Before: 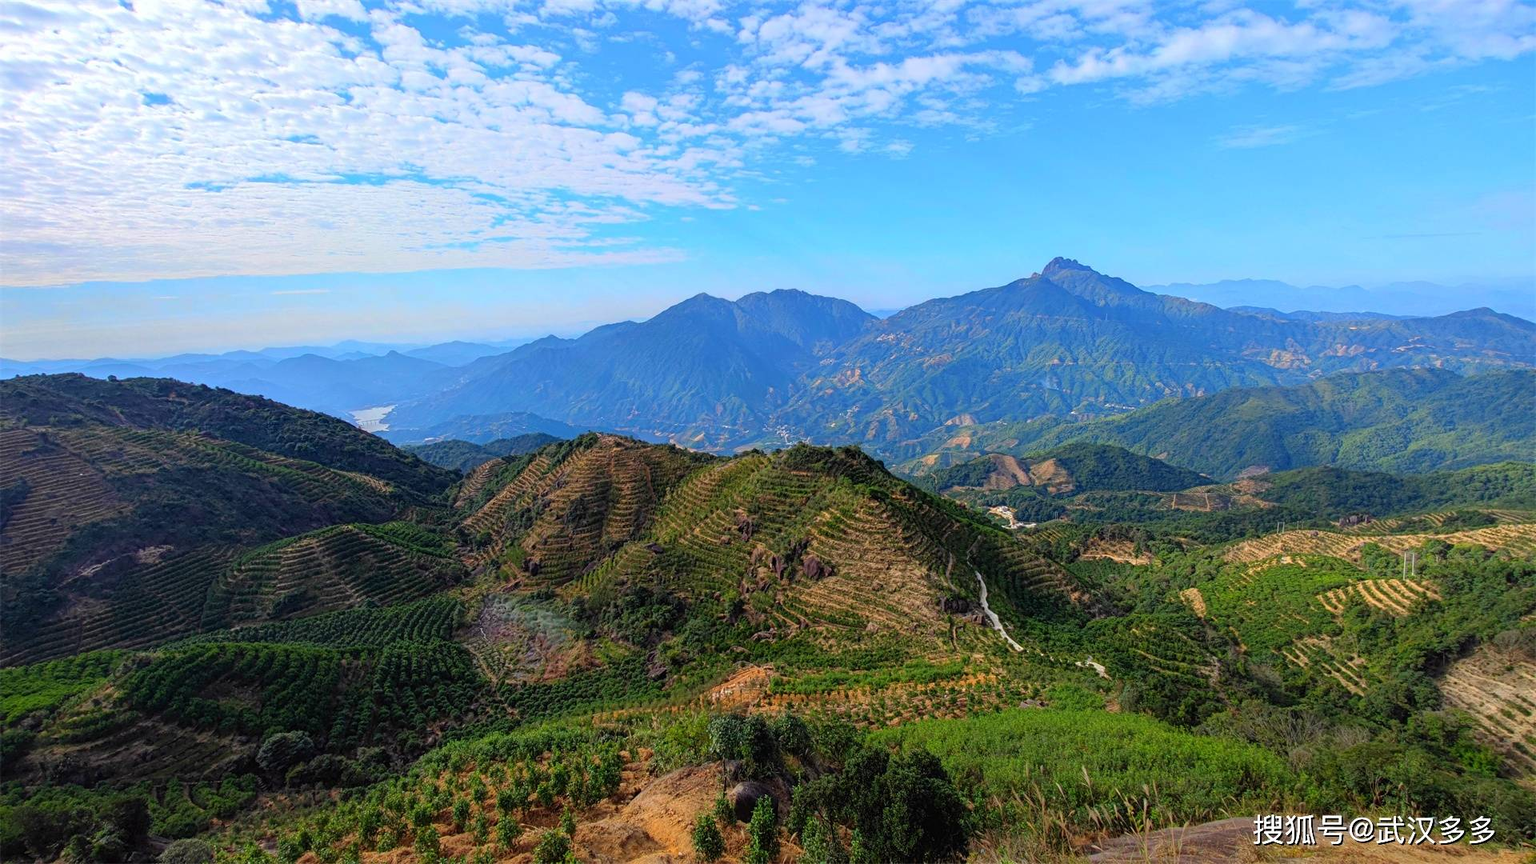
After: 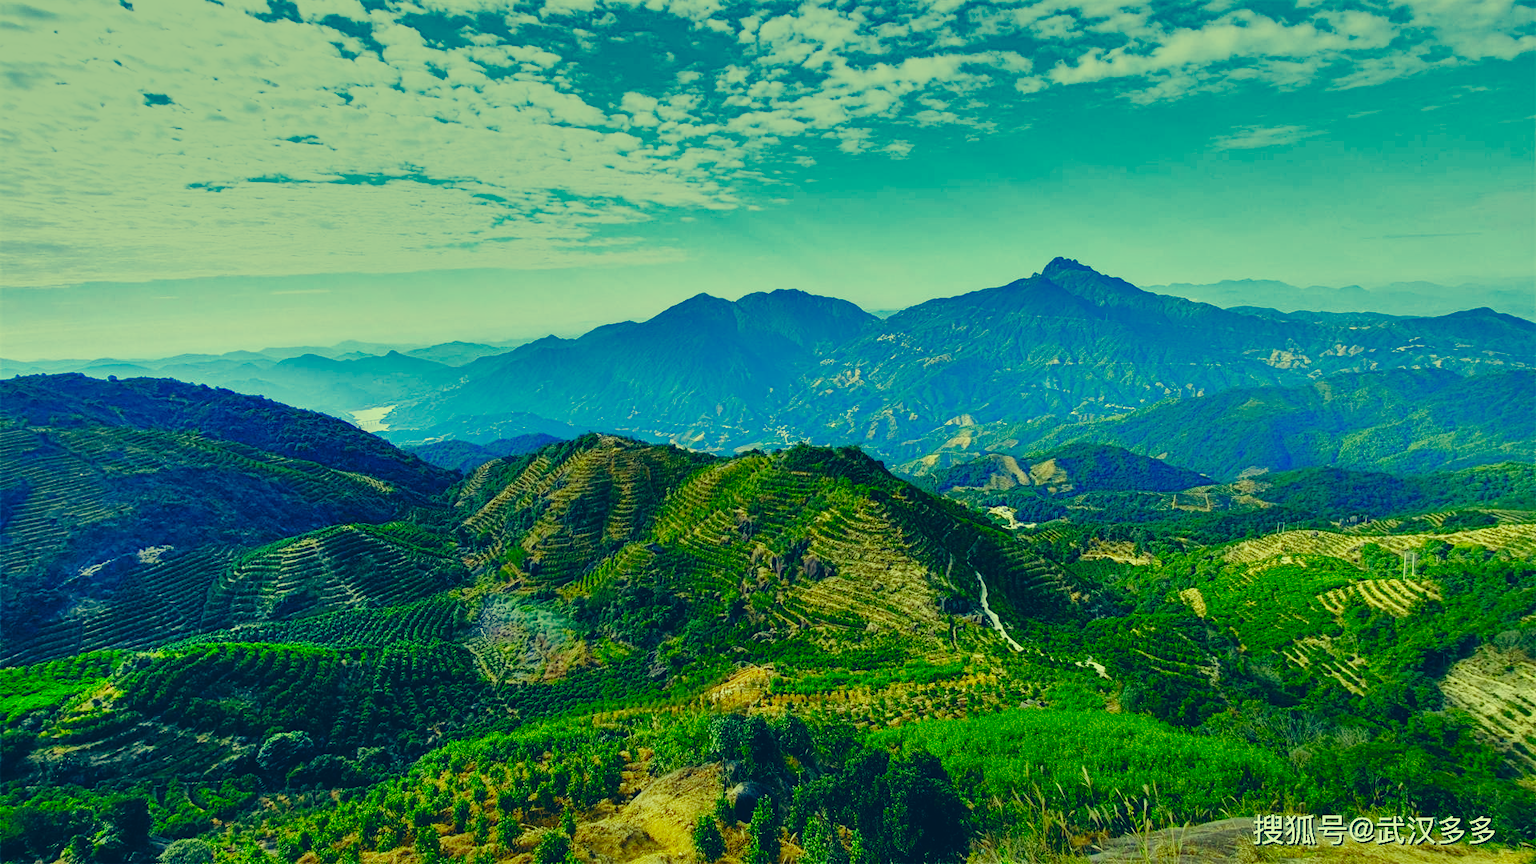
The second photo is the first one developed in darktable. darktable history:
base curve: curves: ch0 [(0, 0.003) (0.001, 0.002) (0.006, 0.004) (0.02, 0.022) (0.048, 0.086) (0.094, 0.234) (0.162, 0.431) (0.258, 0.629) (0.385, 0.8) (0.548, 0.918) (0.751, 0.988) (1, 1)], preserve colors none
tone curve: curves: ch0 [(0, 0) (0.797, 0.684) (1, 1)], color space Lab, independent channels, preserve colors none
color correction: highlights a* -15.83, highlights b* 39.74, shadows a* -39.64, shadows b* -25.84
shadows and highlights: shadows 79.23, white point adjustment -8.93, highlights -61.29, soften with gaussian
